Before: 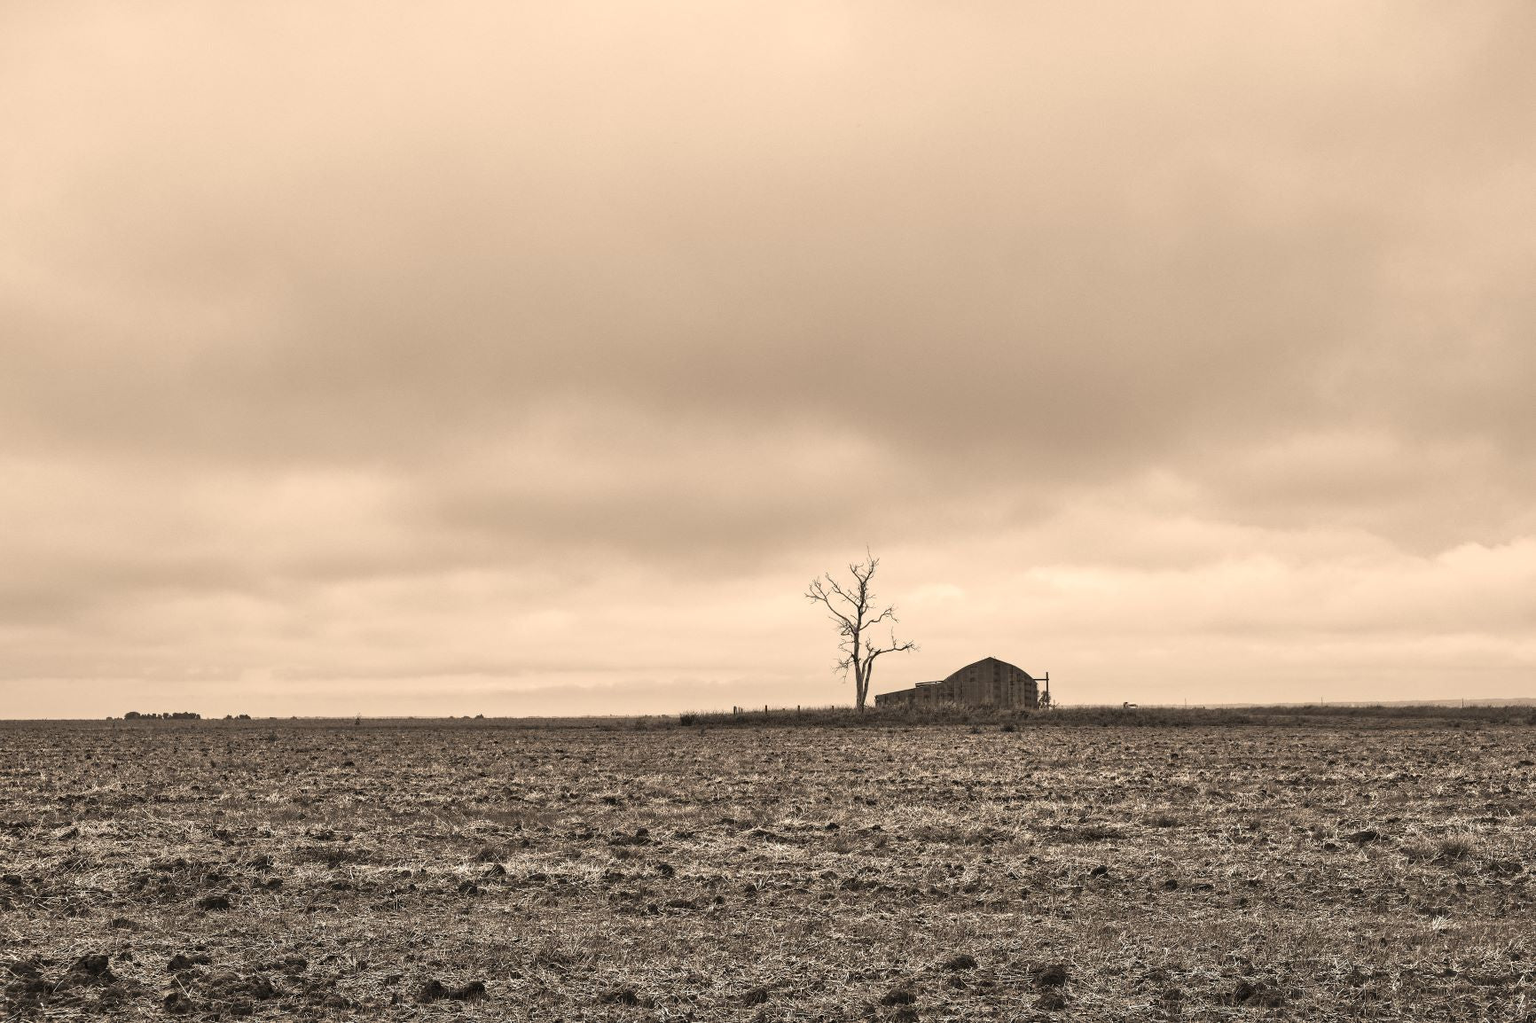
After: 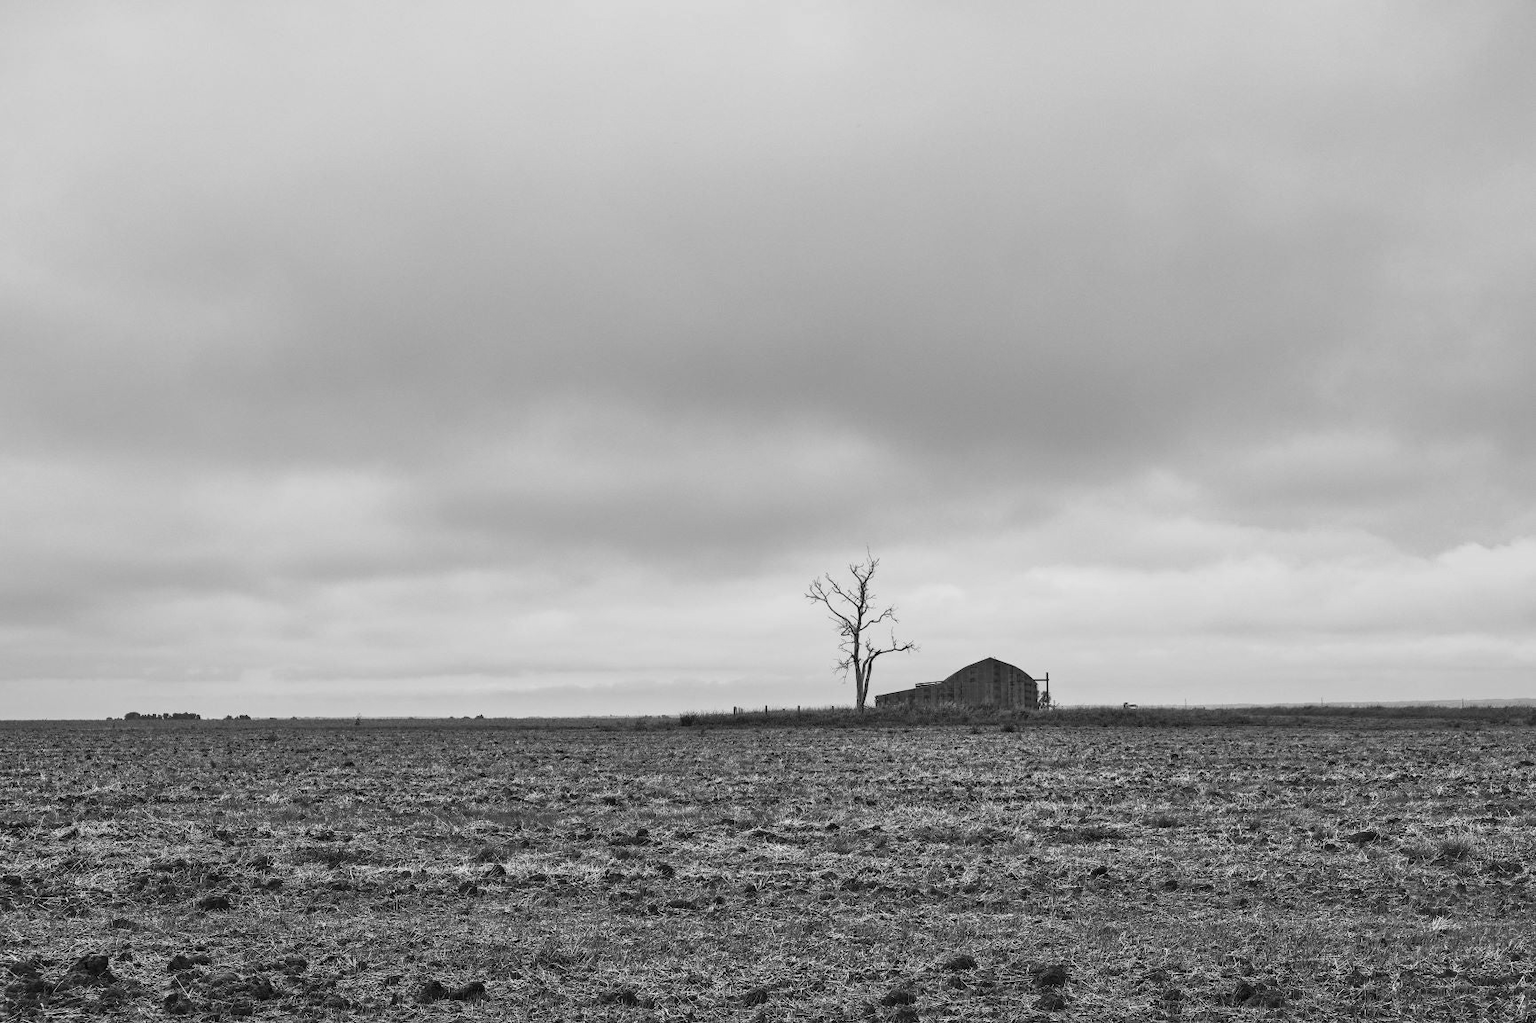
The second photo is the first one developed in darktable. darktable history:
monochrome: a -74.22, b 78.2
color correction: highlights a* -9.73, highlights b* -21.22
